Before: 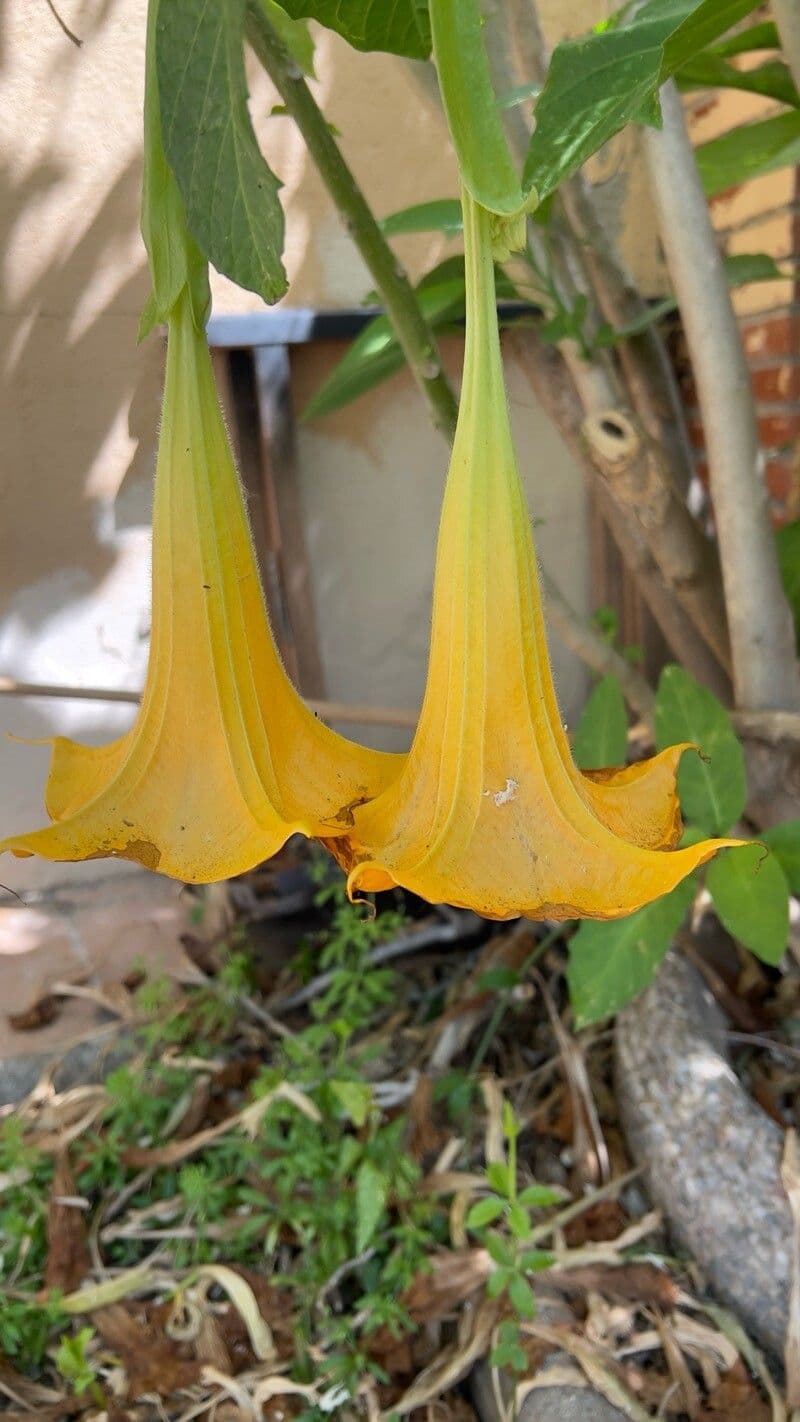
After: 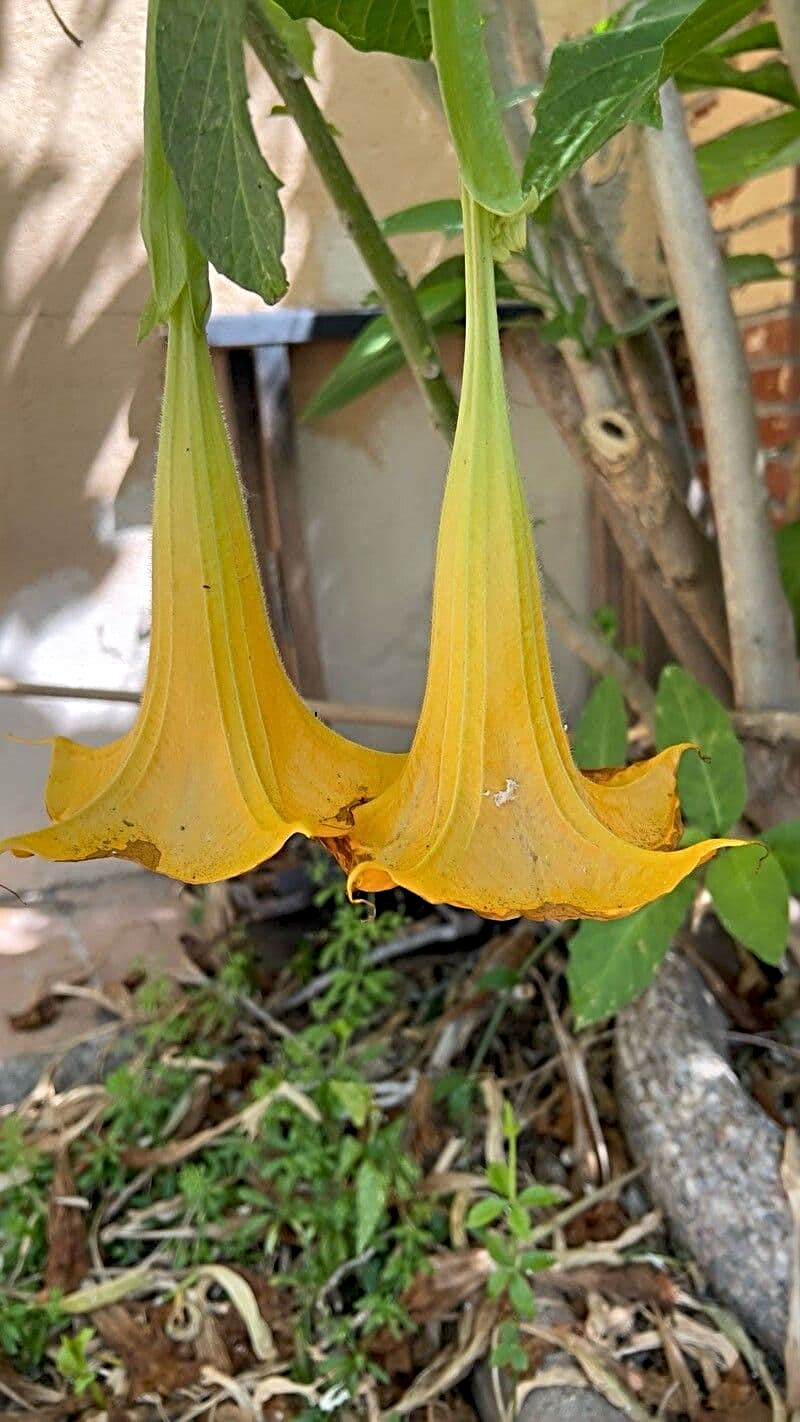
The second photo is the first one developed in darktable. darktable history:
local contrast: highlights 100%, shadows 100%, detail 120%, midtone range 0.2
sharpen: radius 4.883
